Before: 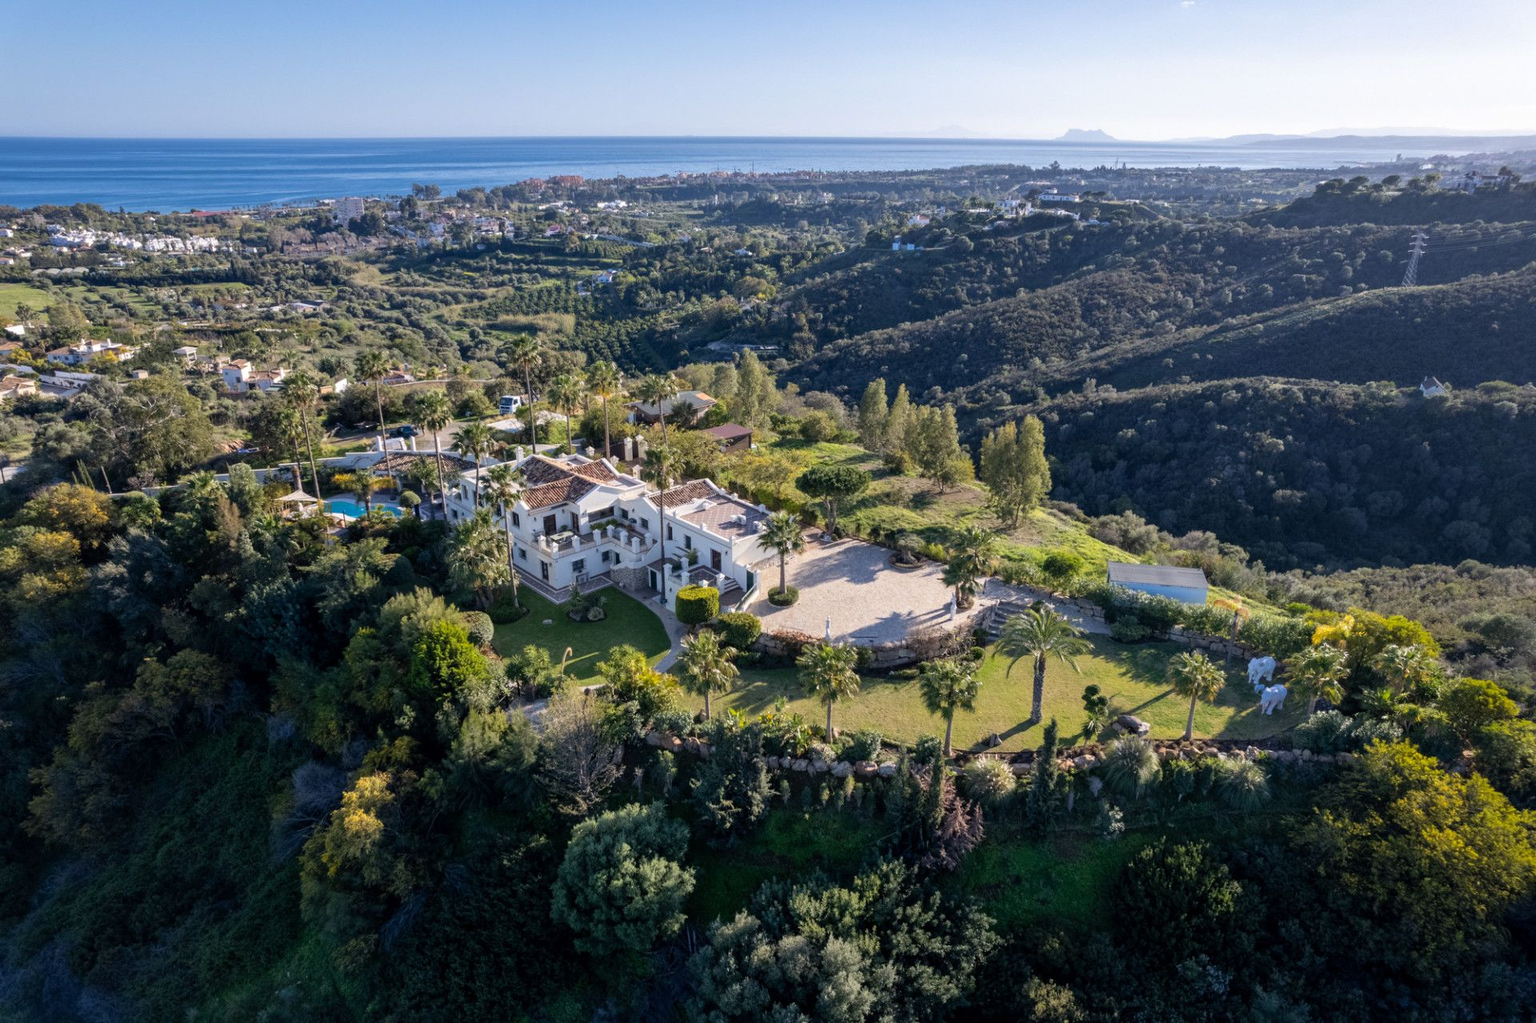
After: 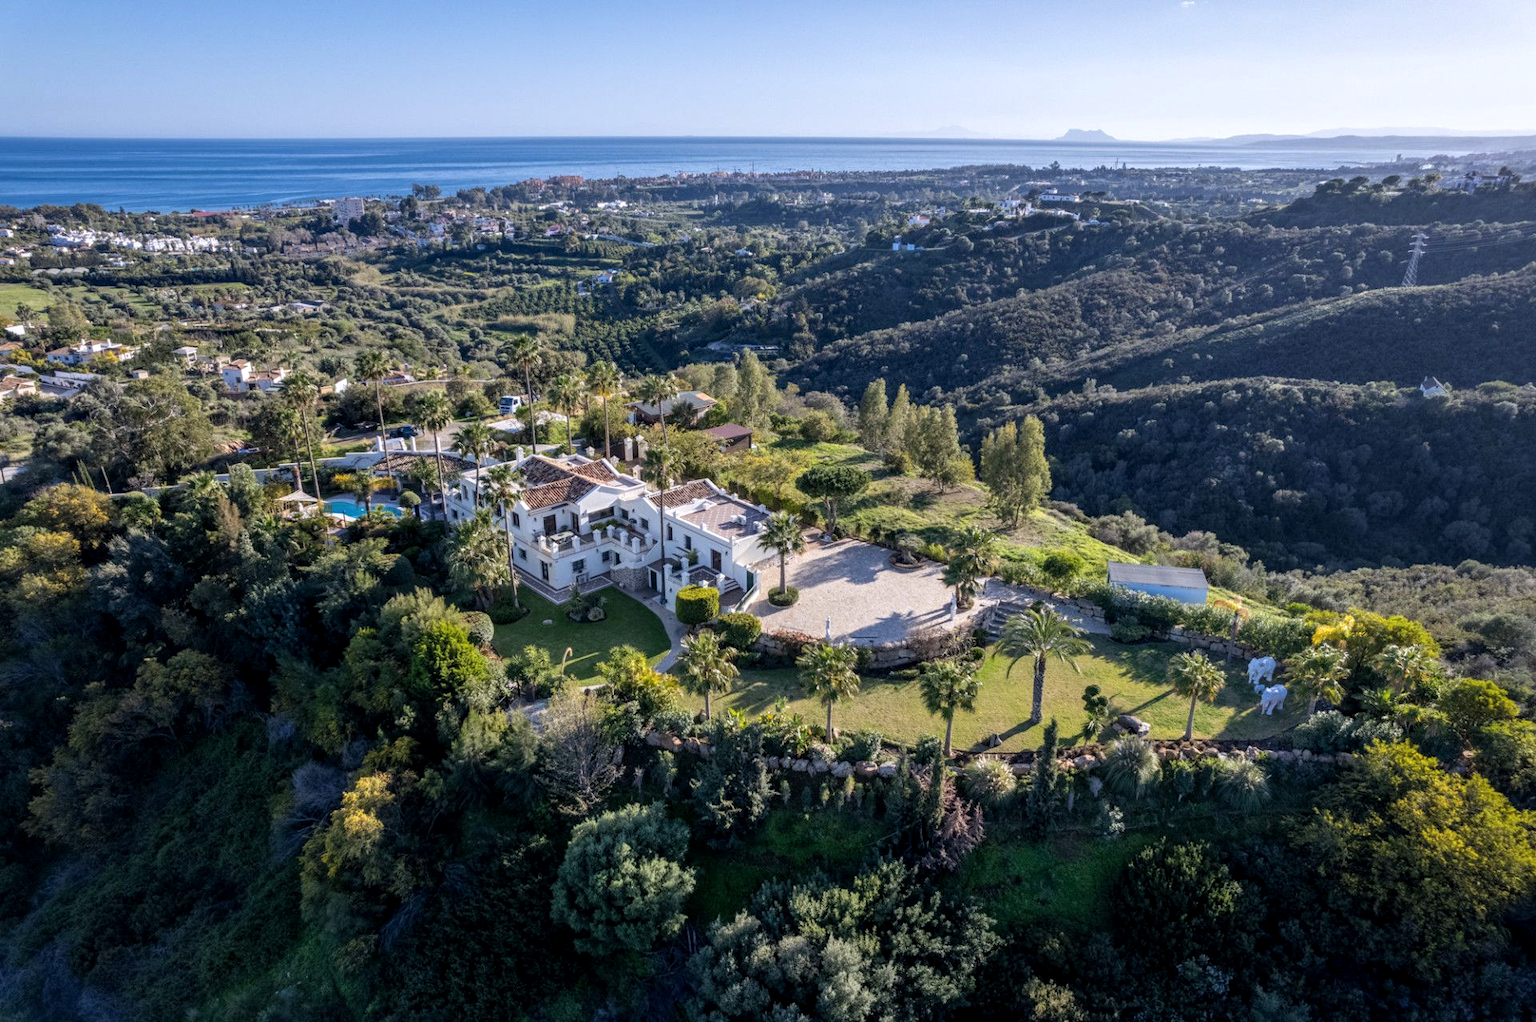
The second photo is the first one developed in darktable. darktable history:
crop: bottom 0.071%
local contrast: on, module defaults
rotate and perspective: automatic cropping original format, crop left 0, crop top 0
white balance: red 0.983, blue 1.036
